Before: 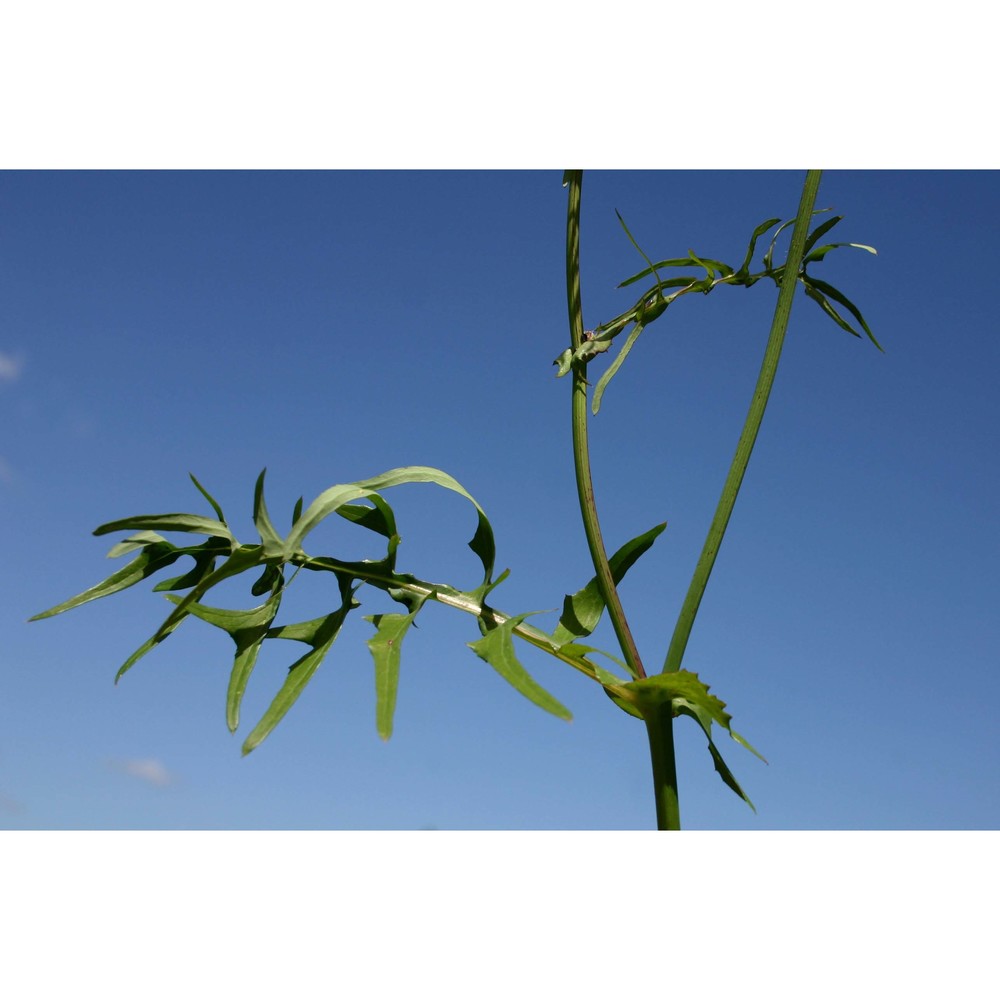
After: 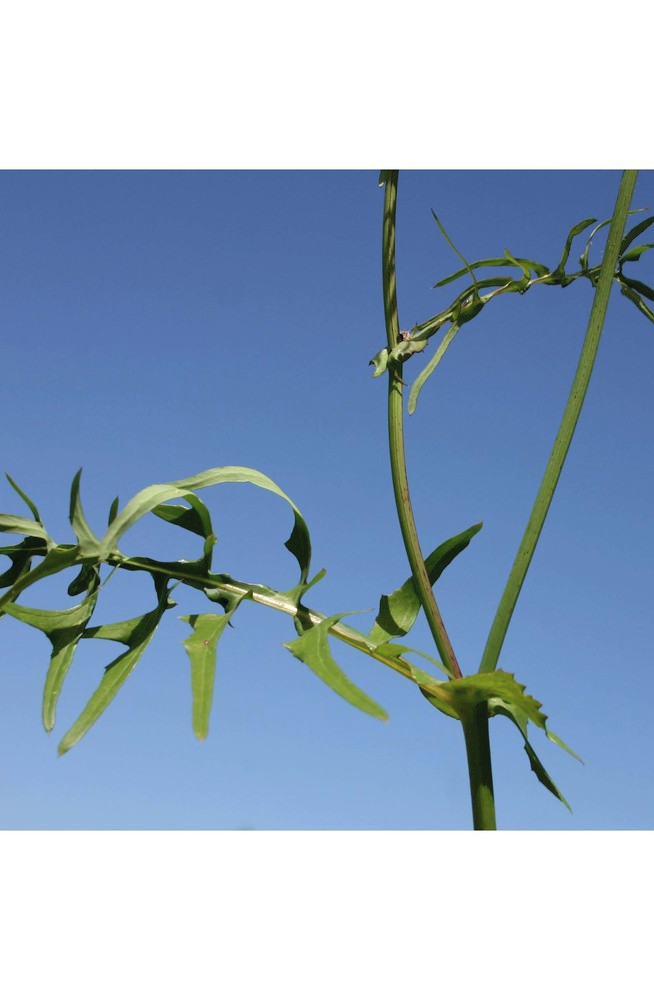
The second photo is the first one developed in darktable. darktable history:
contrast brightness saturation: brightness 0.12
crop and rotate: left 18.475%, right 16.118%
haze removal: strength 0.413, adaptive false
